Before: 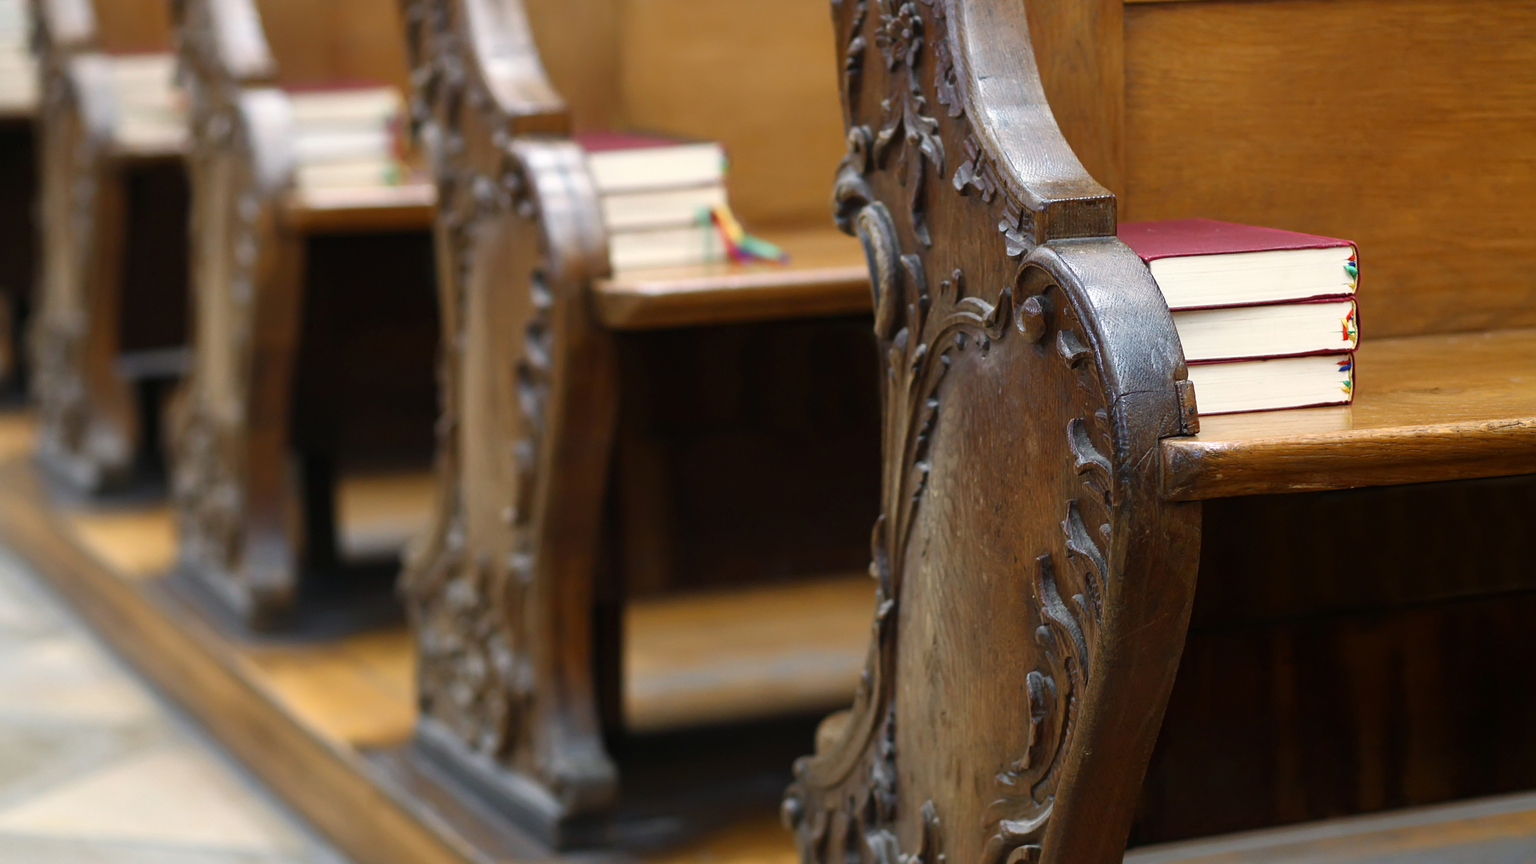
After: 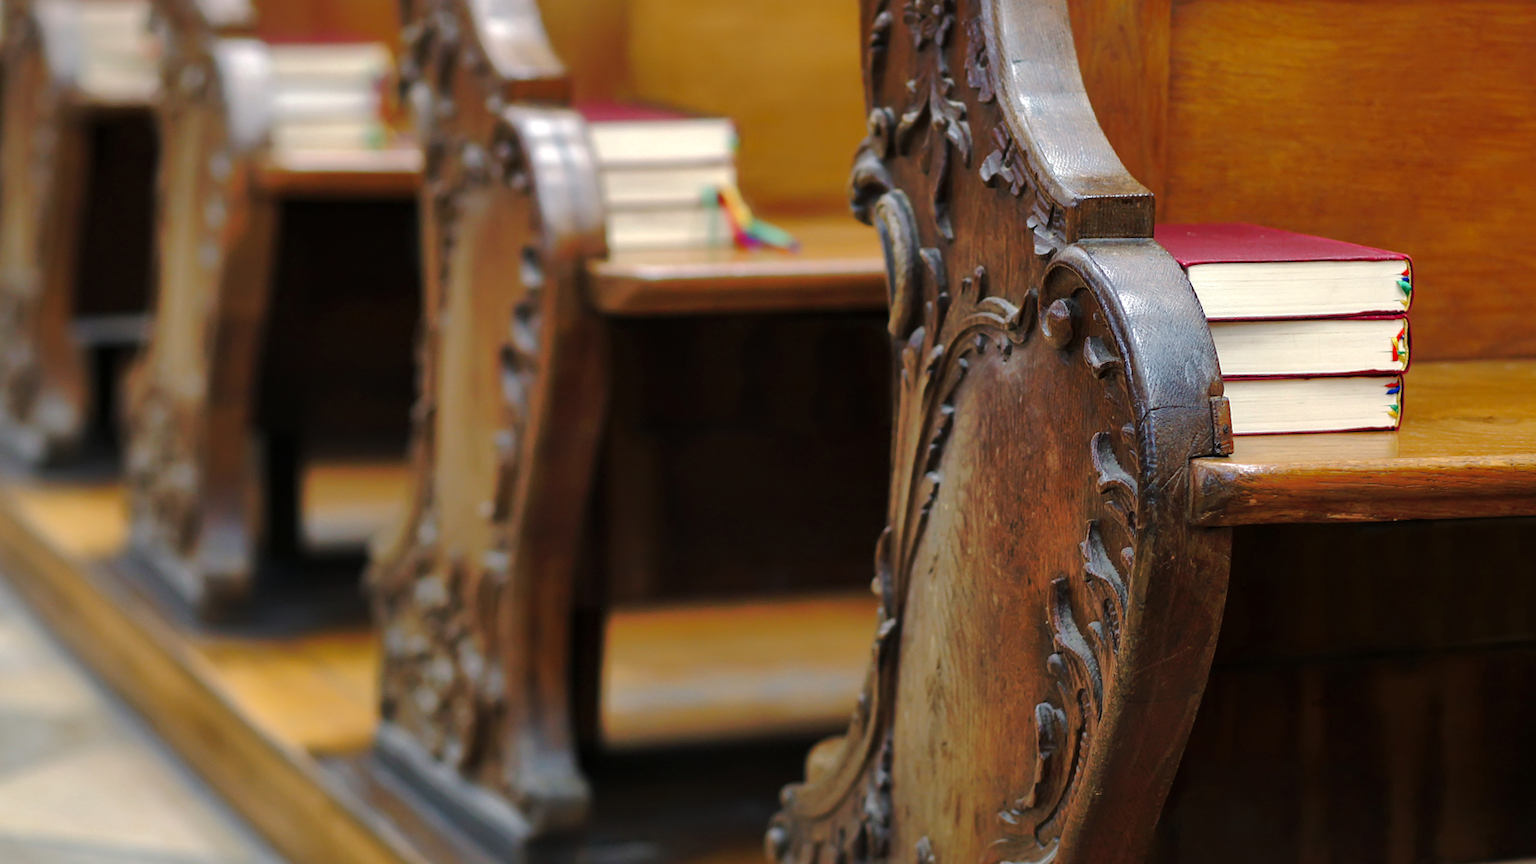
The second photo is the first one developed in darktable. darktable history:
base curve: curves: ch0 [(0, 0) (0.073, 0.04) (0.157, 0.139) (0.492, 0.492) (0.758, 0.758) (1, 1)], preserve colors none
crop and rotate: angle -2.52°
shadows and highlights: shadows 58.74, highlights -59.77, highlights color adjustment 52.23%
contrast equalizer: octaves 7, y [[0.439, 0.44, 0.442, 0.457, 0.493, 0.498], [0.5 ×6], [0.5 ×6], [0 ×6], [0 ×6]], mix -0.293
